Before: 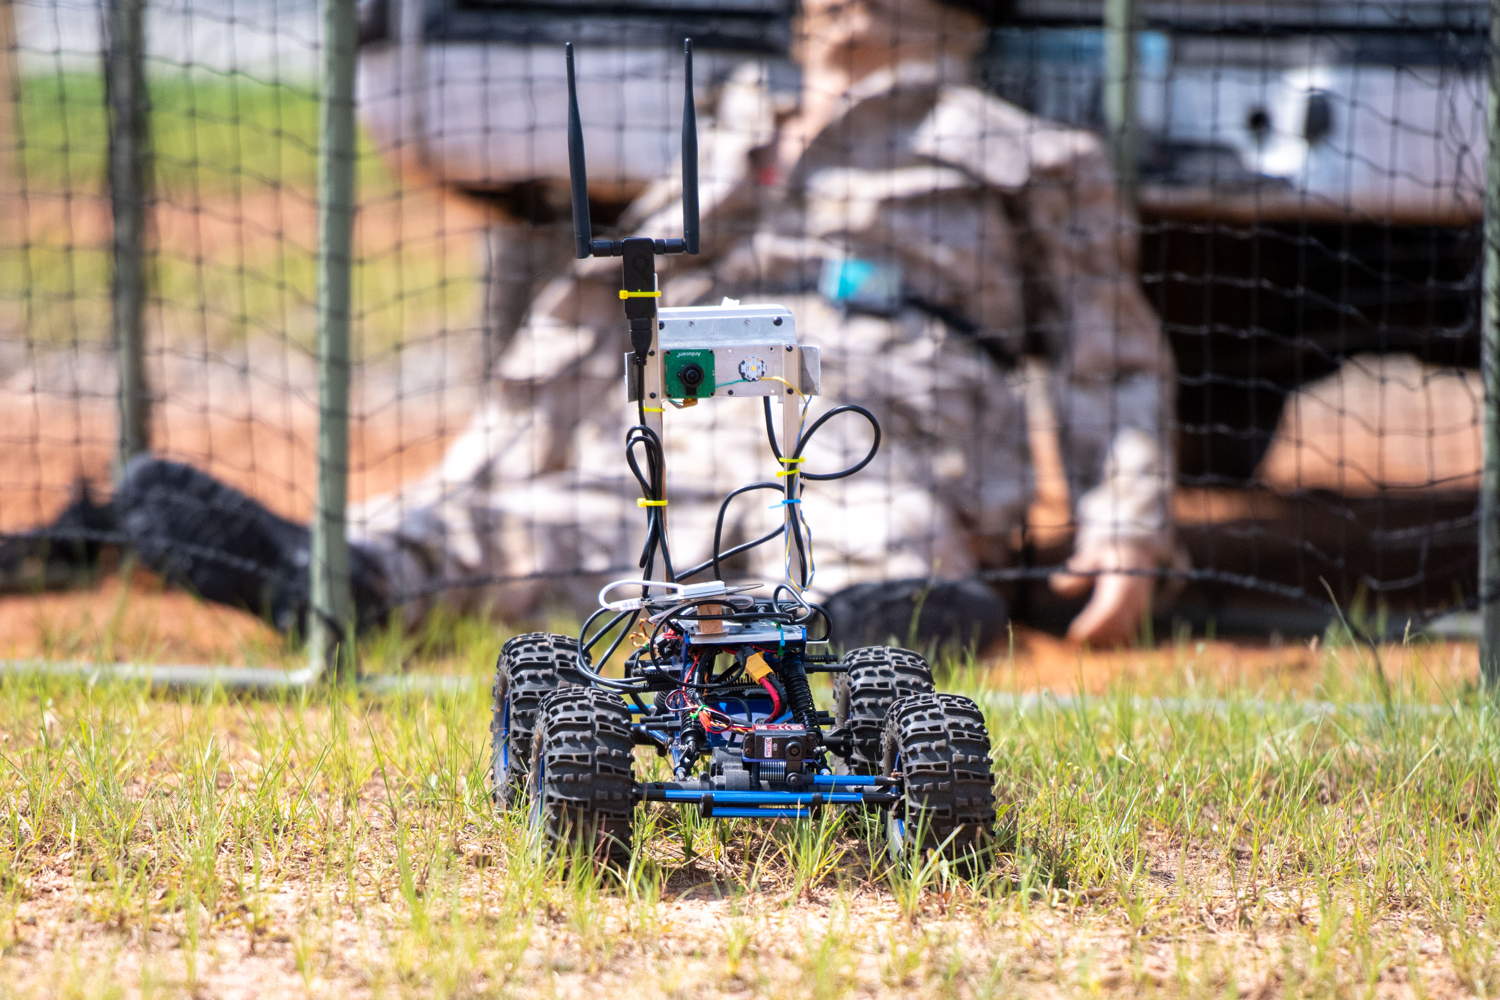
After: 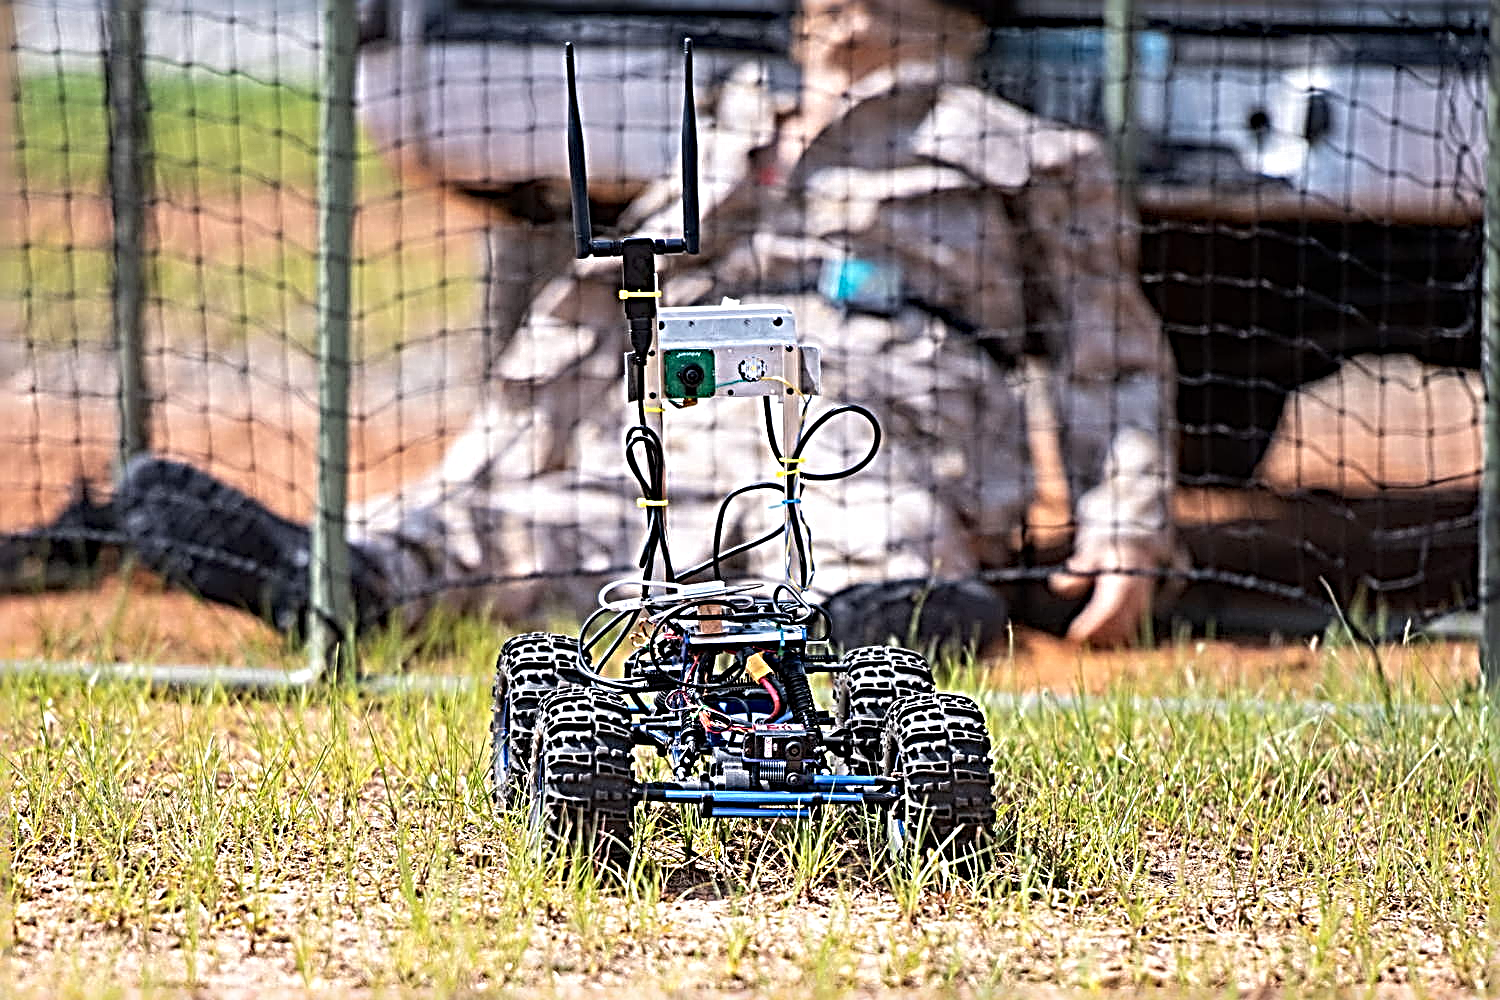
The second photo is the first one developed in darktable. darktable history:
sharpen: radius 4.03, amount 1.996
